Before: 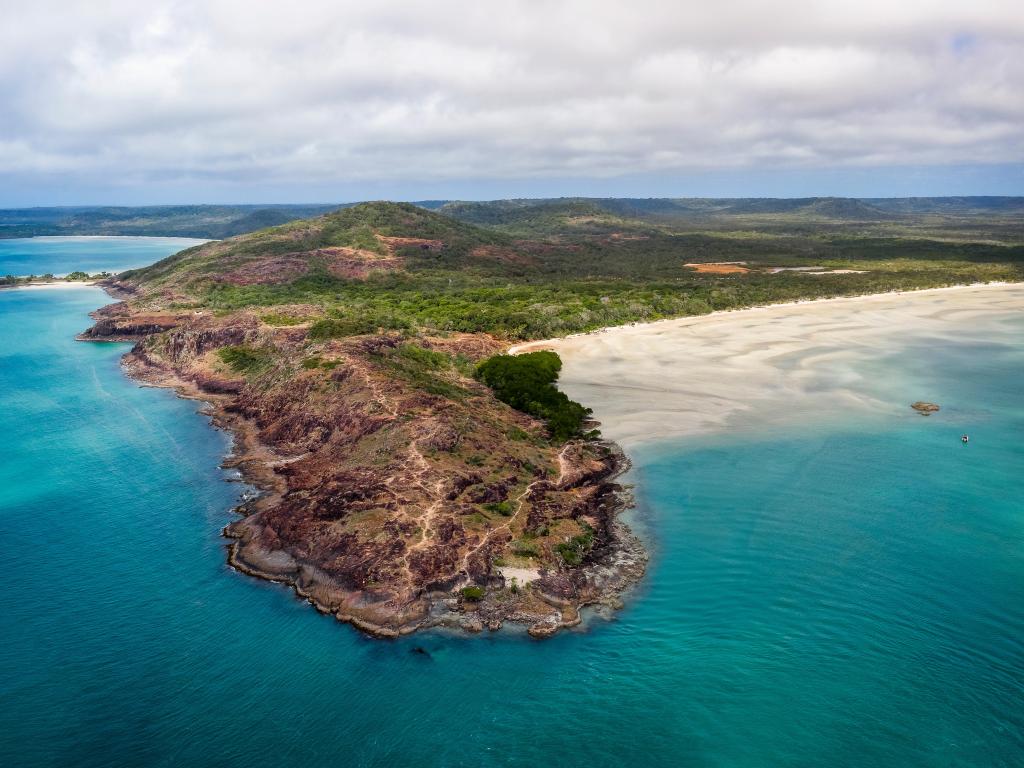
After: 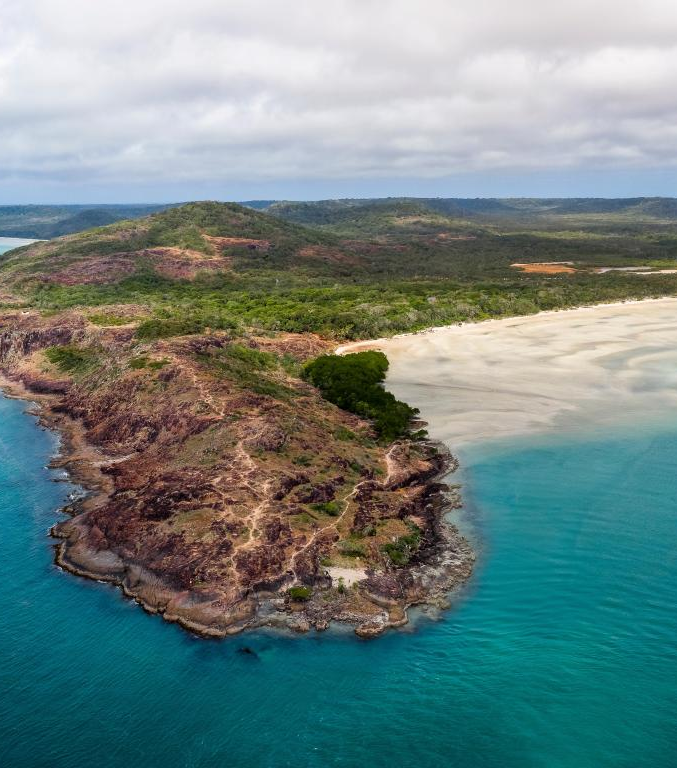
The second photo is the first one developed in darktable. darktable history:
crop: left 16.96%, right 16.859%
